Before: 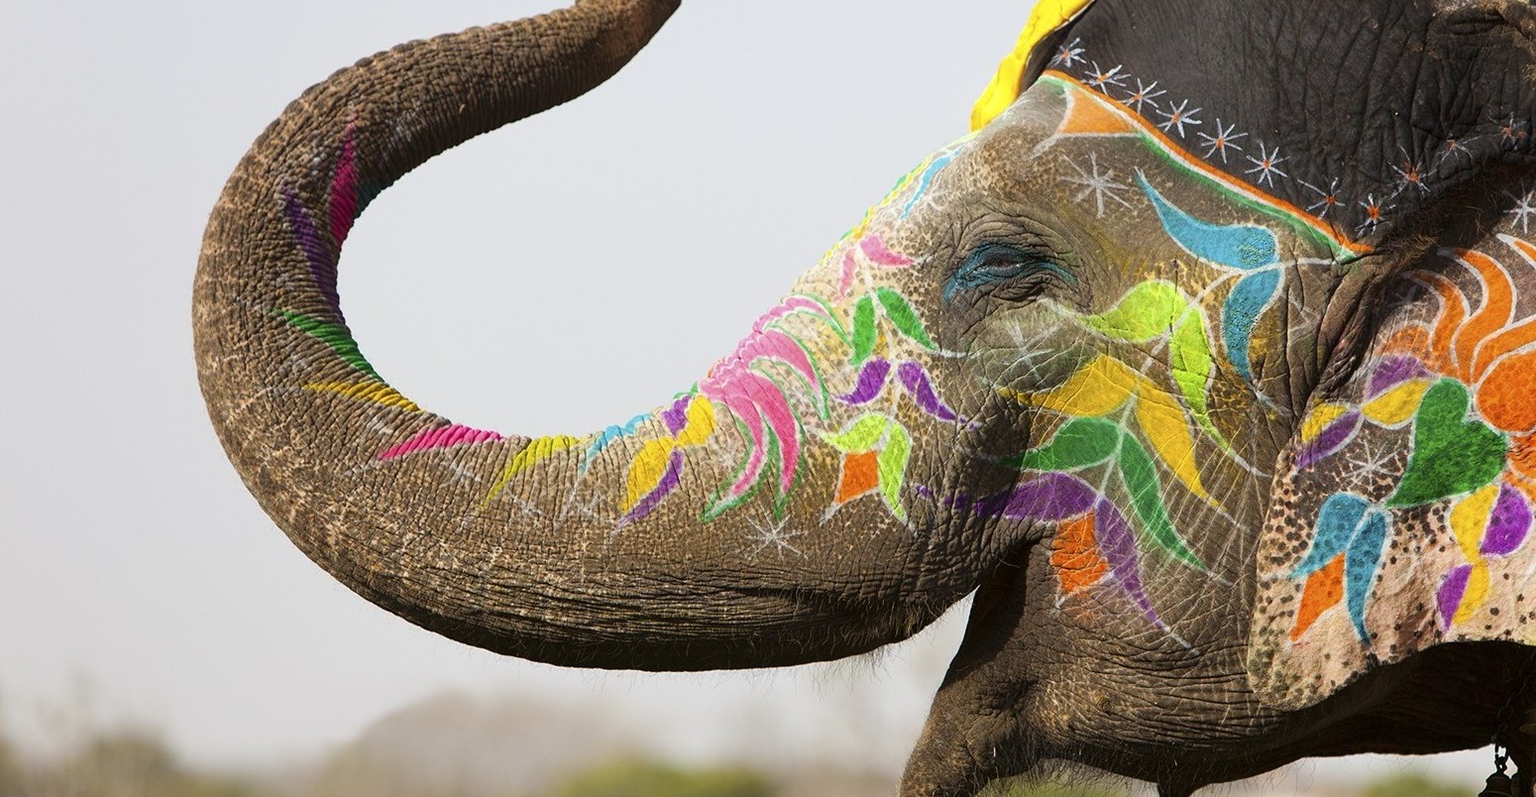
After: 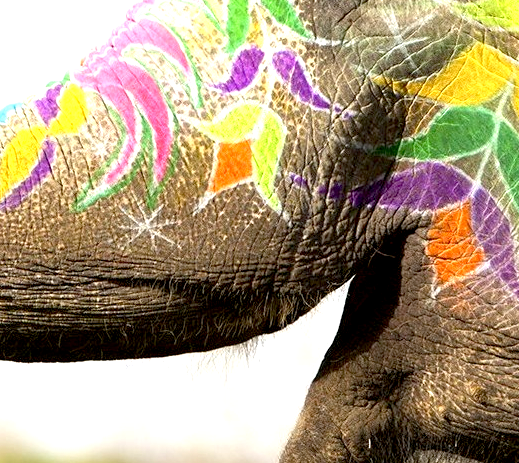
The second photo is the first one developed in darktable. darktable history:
crop: left 40.922%, top 39.259%, right 25.588%, bottom 3.035%
exposure: black level correction 0.008, exposure 0.978 EV, compensate exposure bias true, compensate highlight preservation false
